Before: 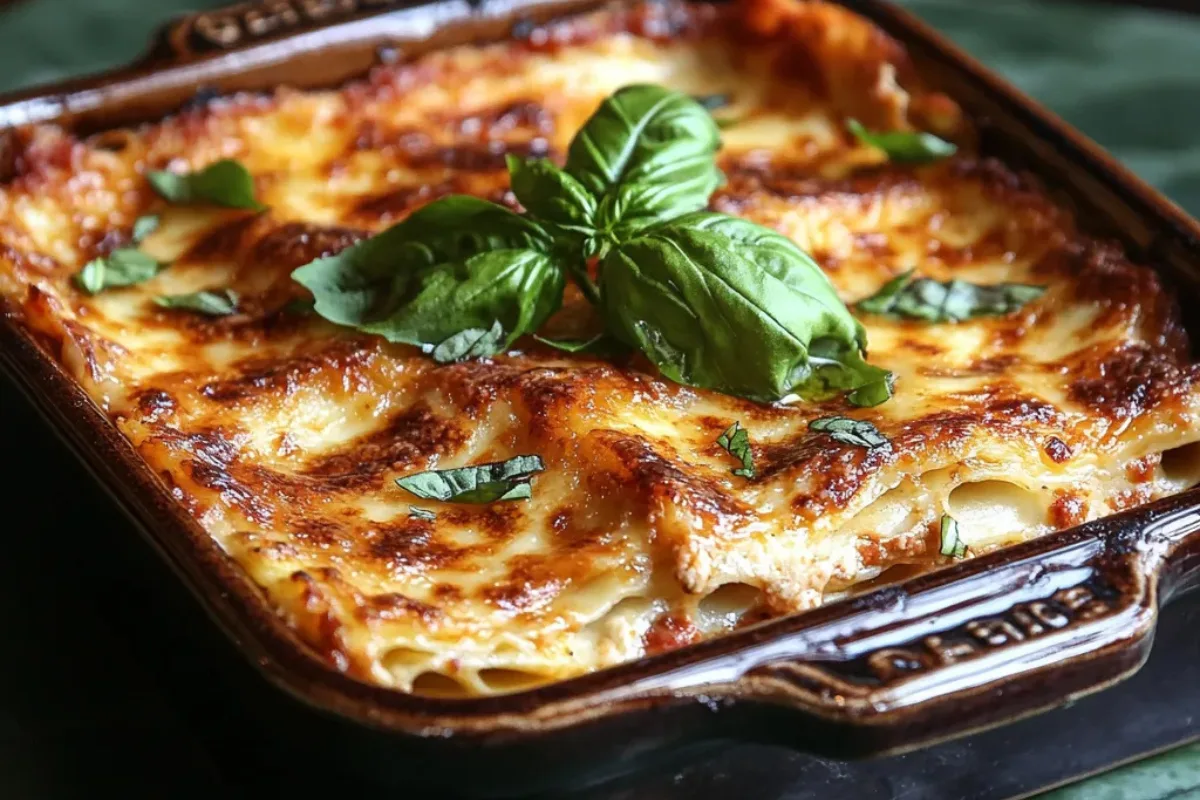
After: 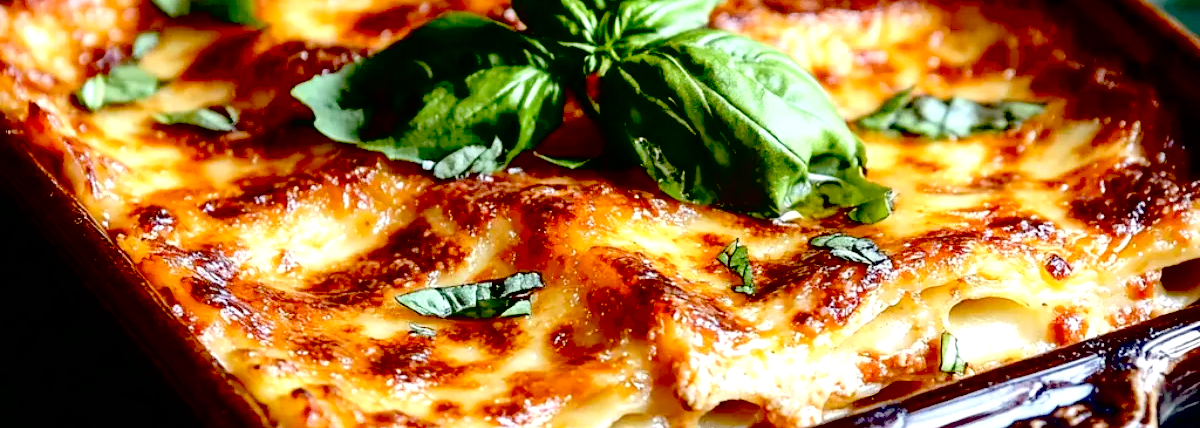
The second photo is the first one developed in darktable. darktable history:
crop and rotate: top 23.043%, bottom 23.437%
contrast brightness saturation: brightness 0.15
exposure: black level correction 0.04, exposure 0.5 EV, compensate highlight preservation false
